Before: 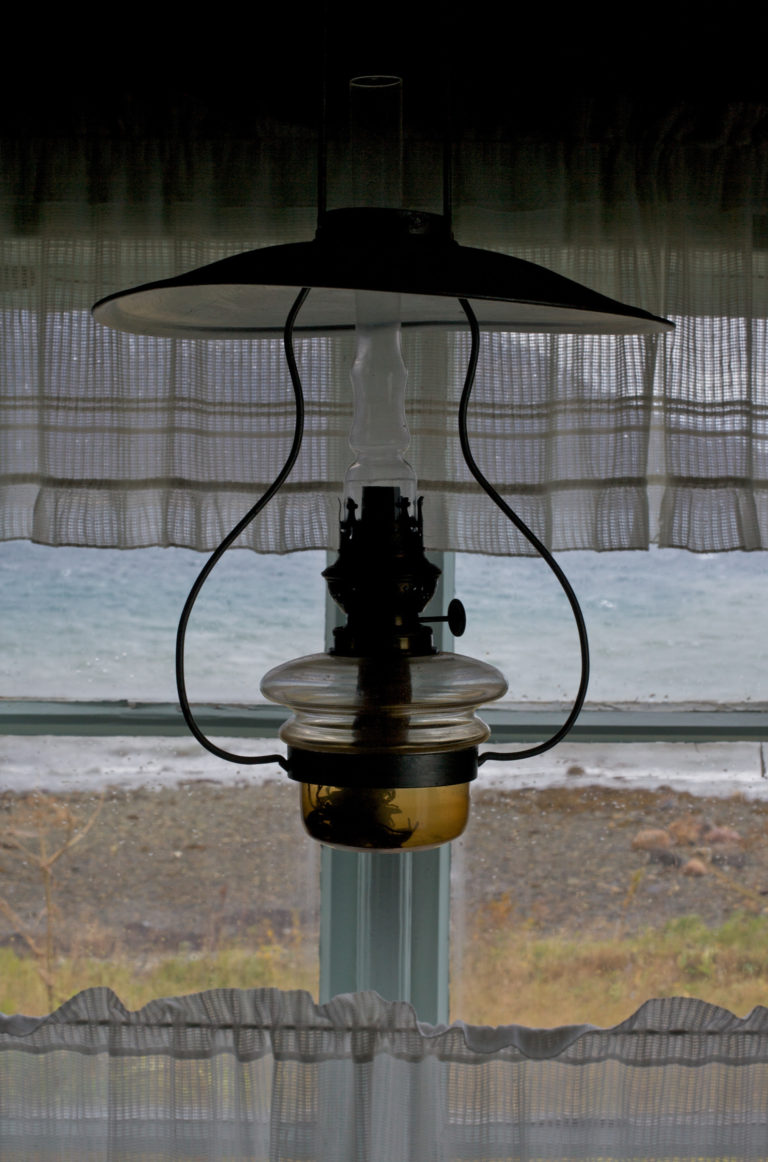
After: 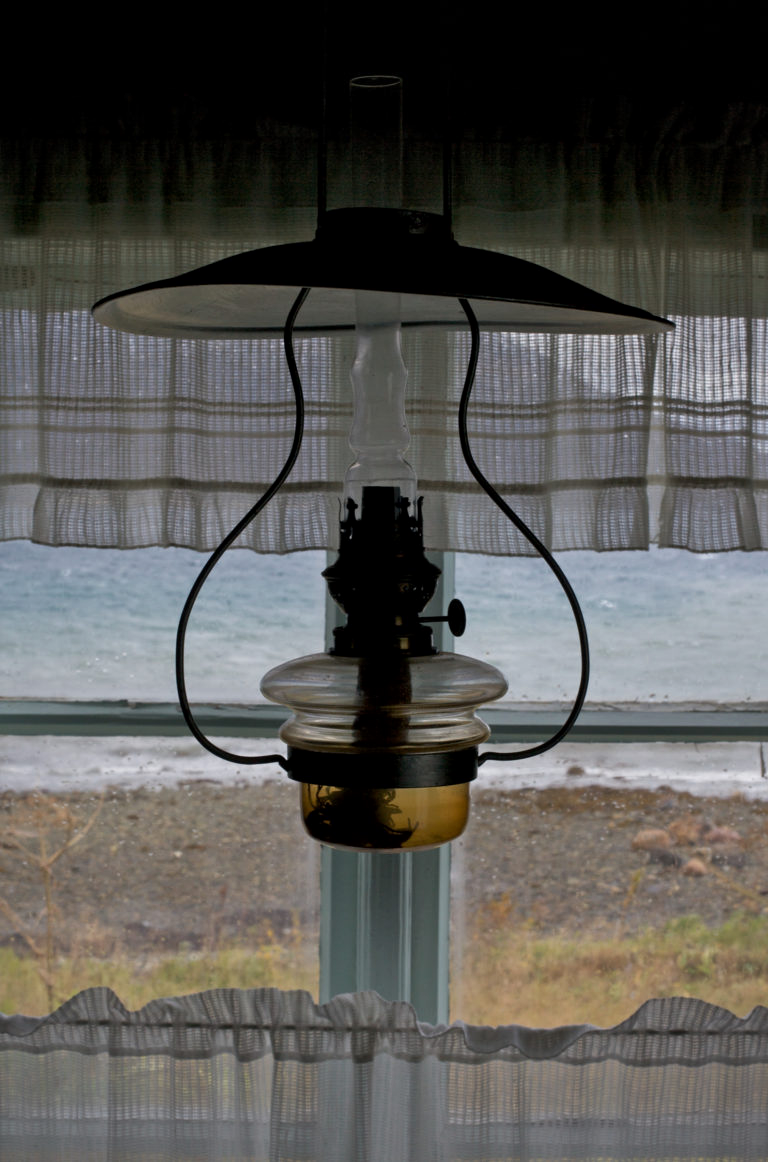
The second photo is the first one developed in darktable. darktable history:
vignetting: fall-off radius 82.25%, unbound false
color zones: curves: ch0 [(0, 0.5) (0.143, 0.5) (0.286, 0.5) (0.429, 0.5) (0.62, 0.489) (0.714, 0.445) (0.844, 0.496) (1, 0.5)]; ch1 [(0, 0.5) (0.143, 0.5) (0.286, 0.5) (0.429, 0.5) (0.571, 0.5) (0.714, 0.523) (0.857, 0.5) (1, 0.5)]
local contrast: mode bilateral grid, contrast 20, coarseness 49, detail 121%, midtone range 0.2
